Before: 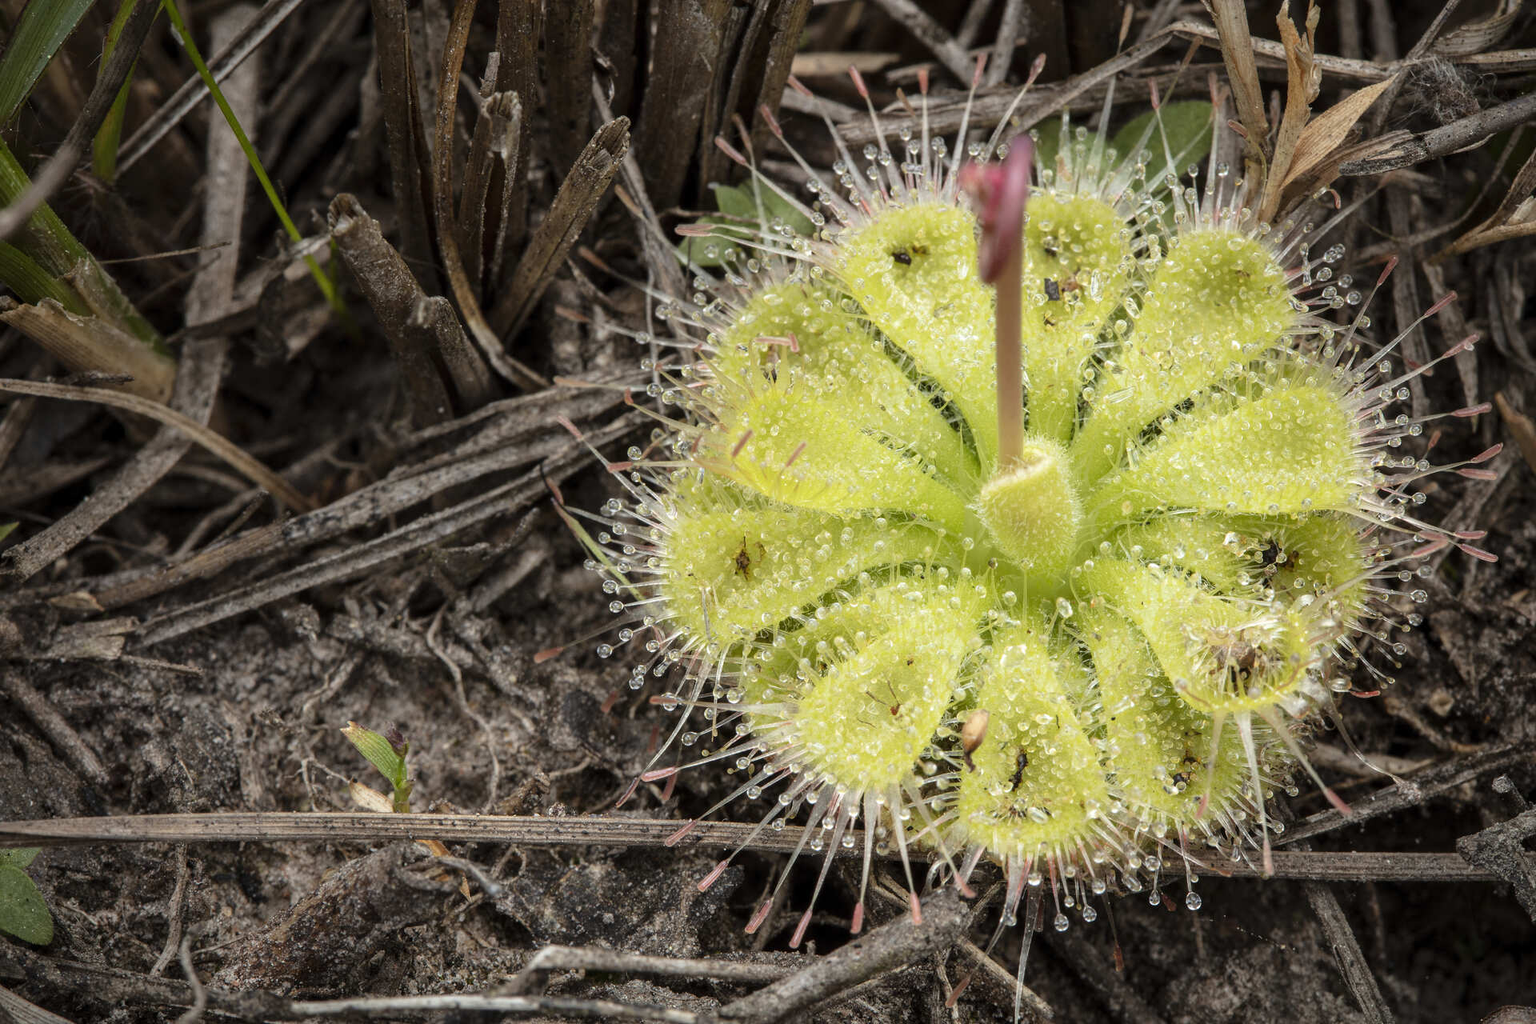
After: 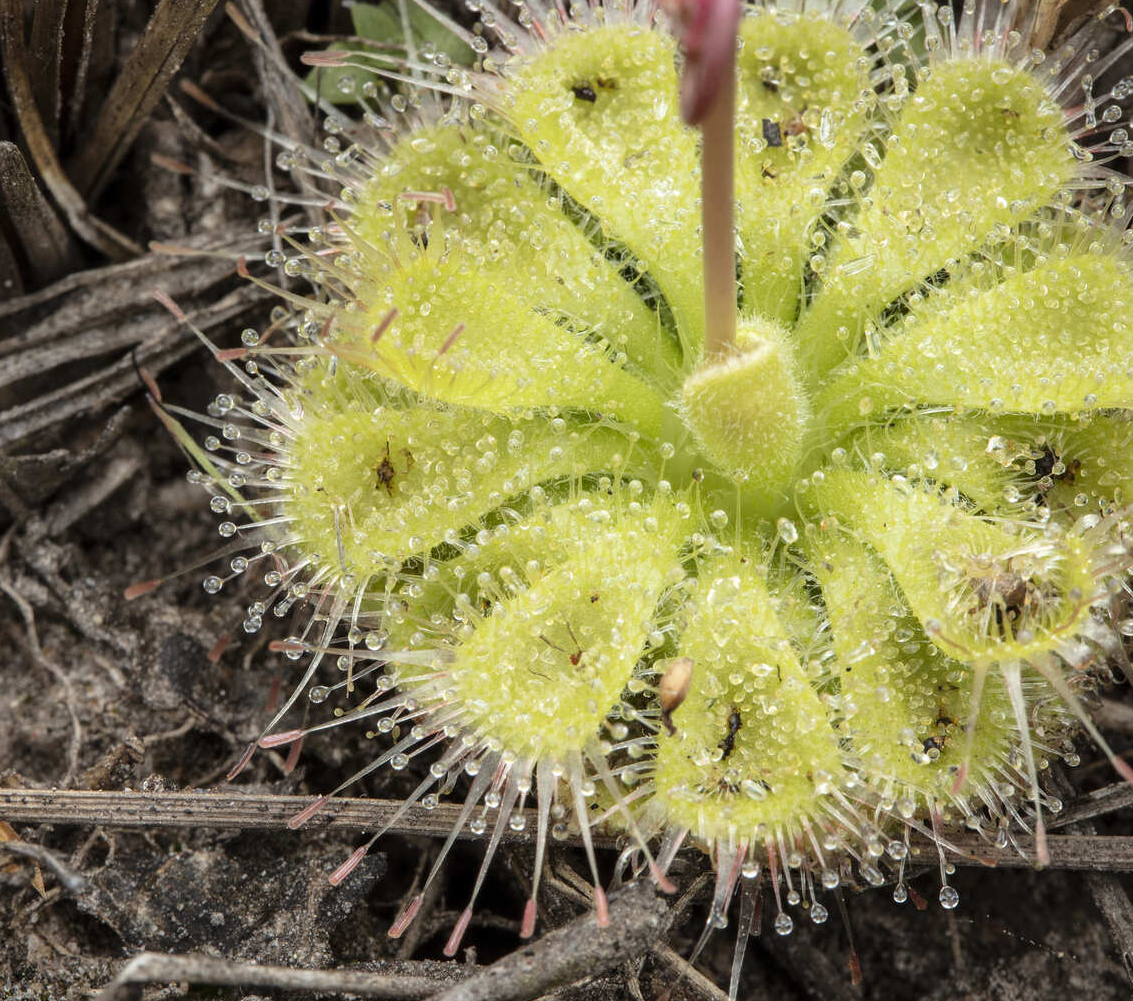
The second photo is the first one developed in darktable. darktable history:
crop and rotate: left 28.3%, top 17.915%, right 12.657%, bottom 3.851%
